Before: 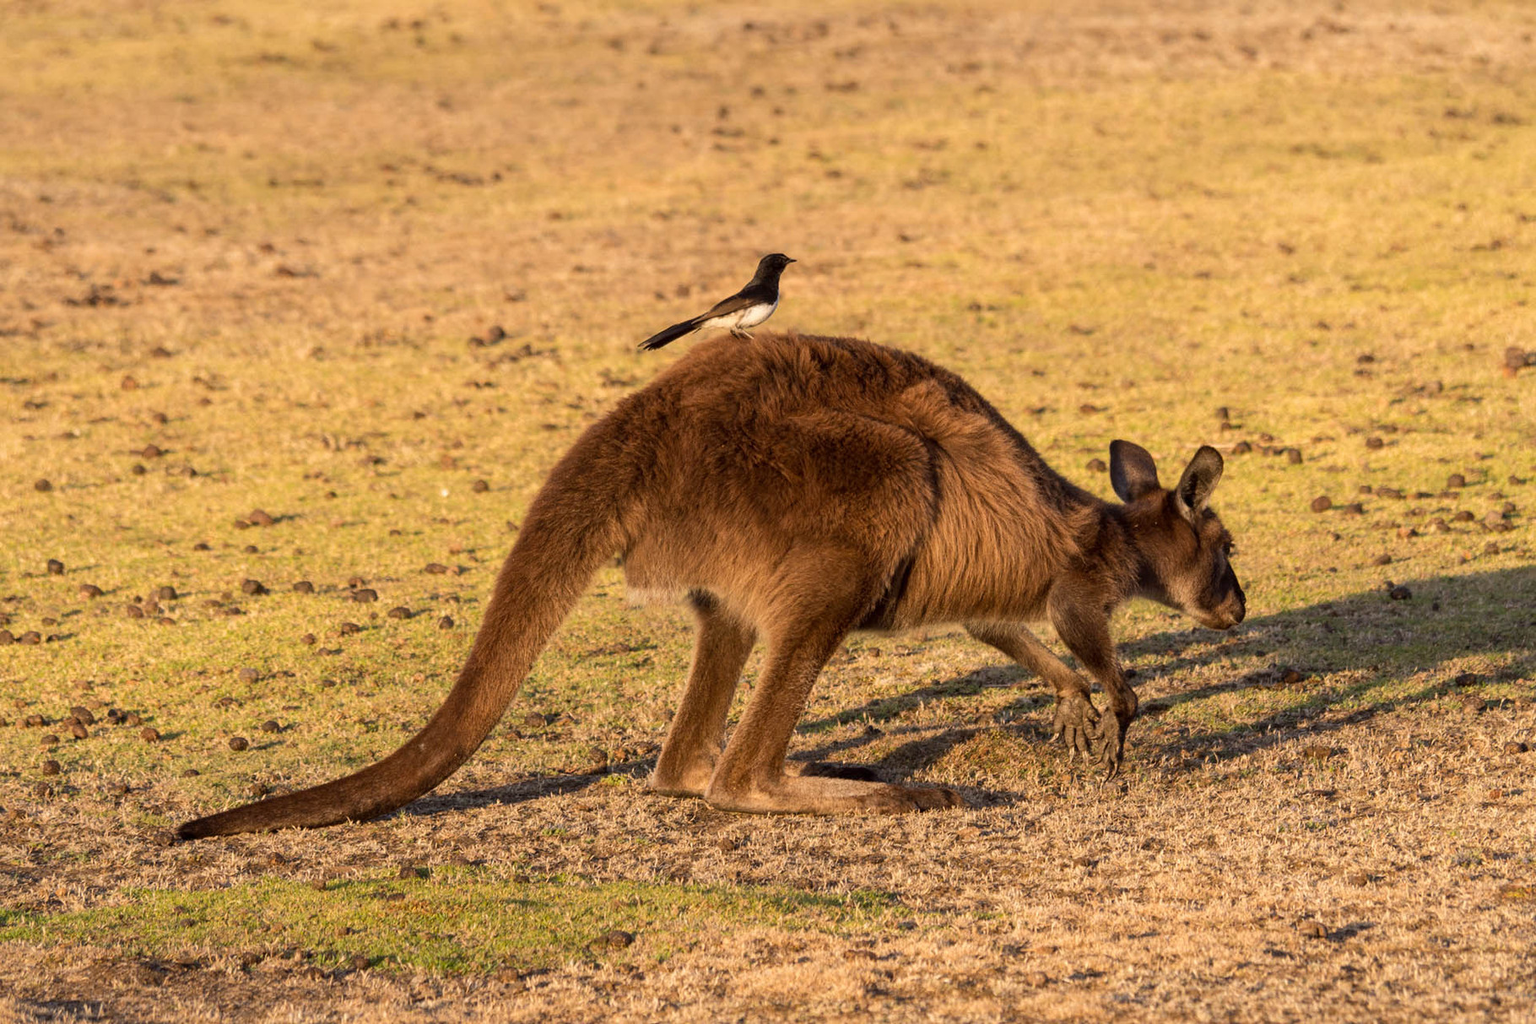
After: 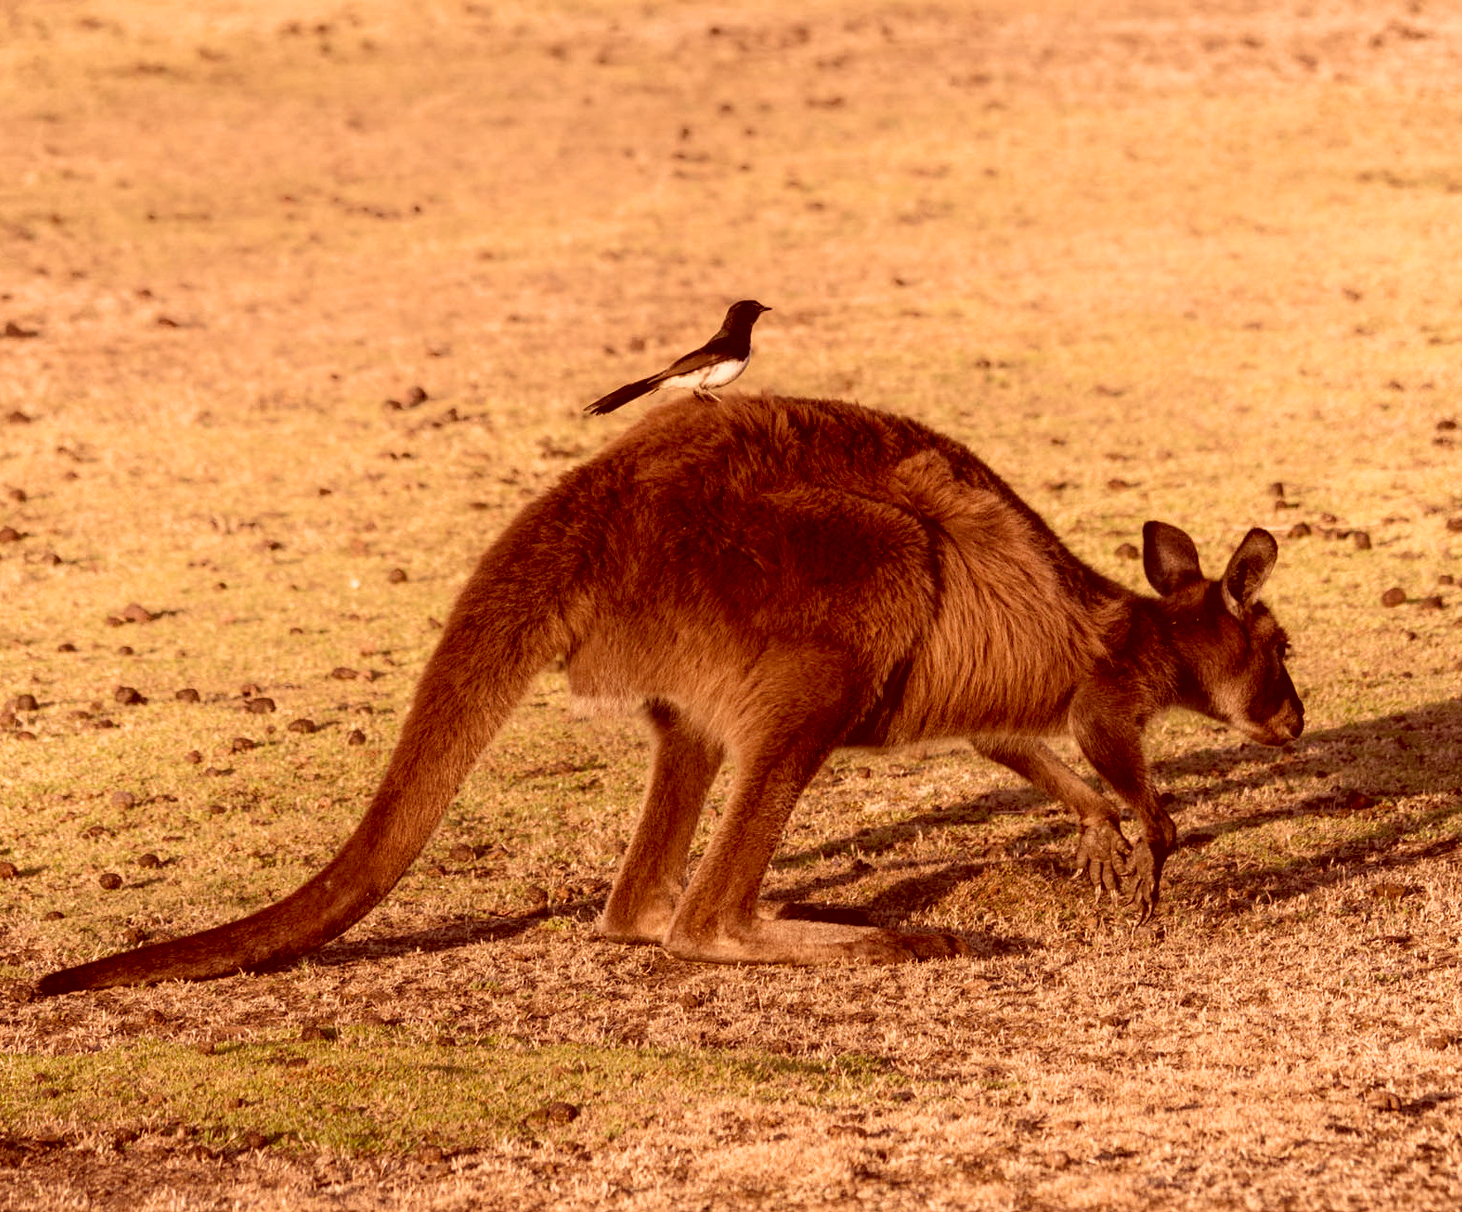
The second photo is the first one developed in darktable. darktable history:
shadows and highlights: shadows -64.17, white point adjustment -5.16, highlights 61.85
local contrast: mode bilateral grid, contrast 16, coarseness 37, detail 104%, midtone range 0.2
crop and rotate: left 9.491%, right 10.178%
velvia: on, module defaults
color correction: highlights a* 9.18, highlights b* 8.83, shadows a* 39.88, shadows b* 39.88, saturation 0.771
